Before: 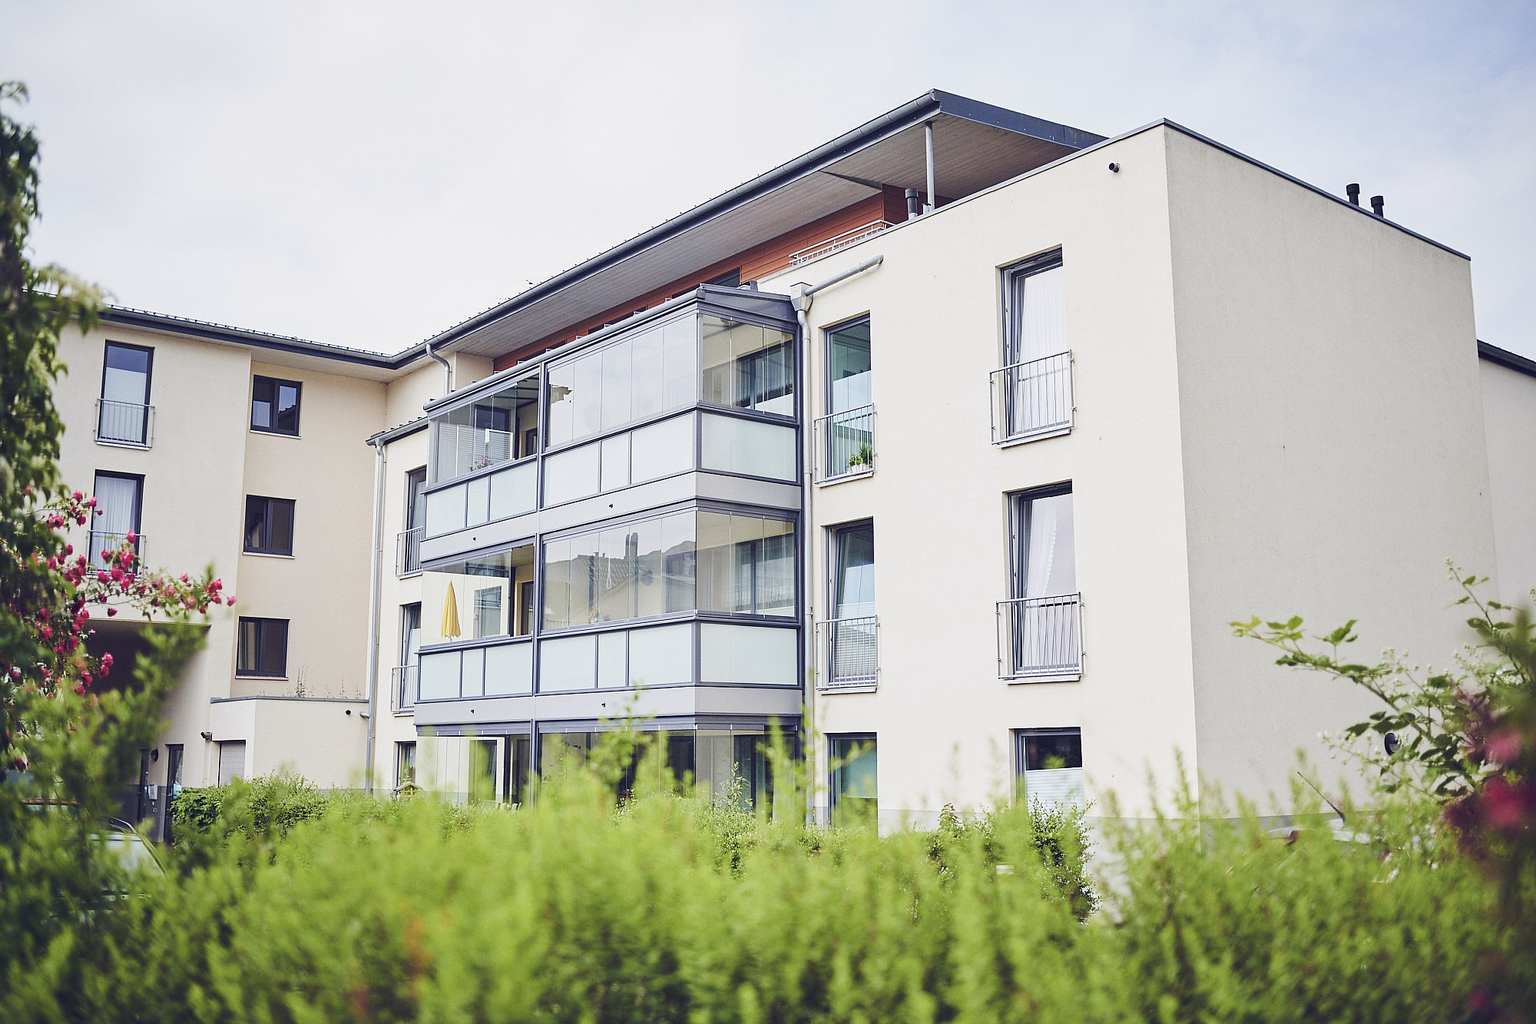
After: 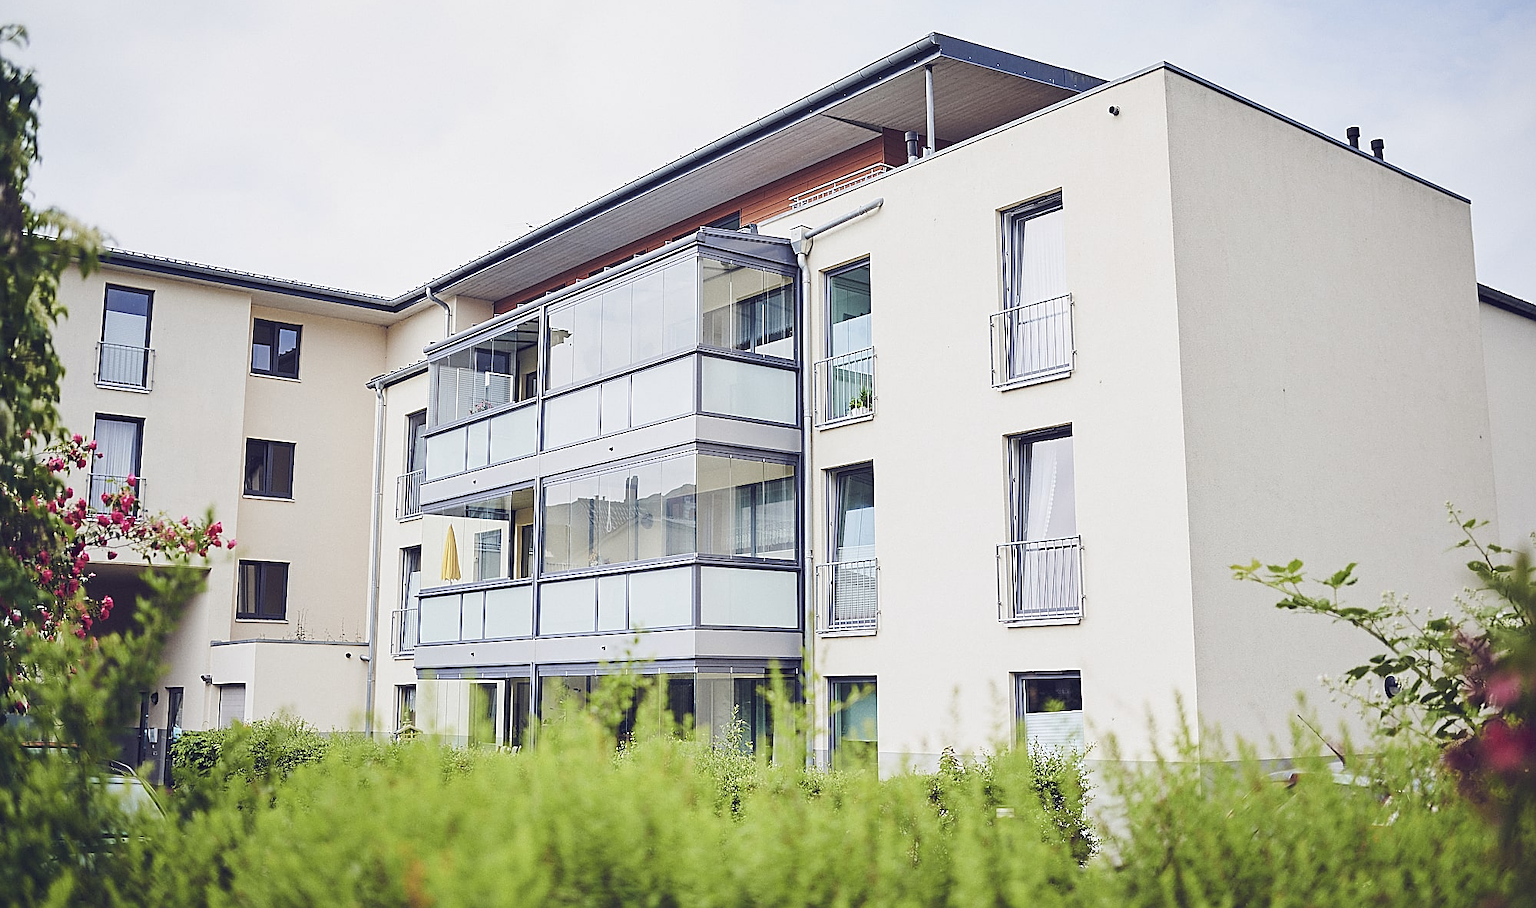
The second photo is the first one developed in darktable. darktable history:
crop and rotate: top 5.609%, bottom 5.609%
sharpen: on, module defaults
